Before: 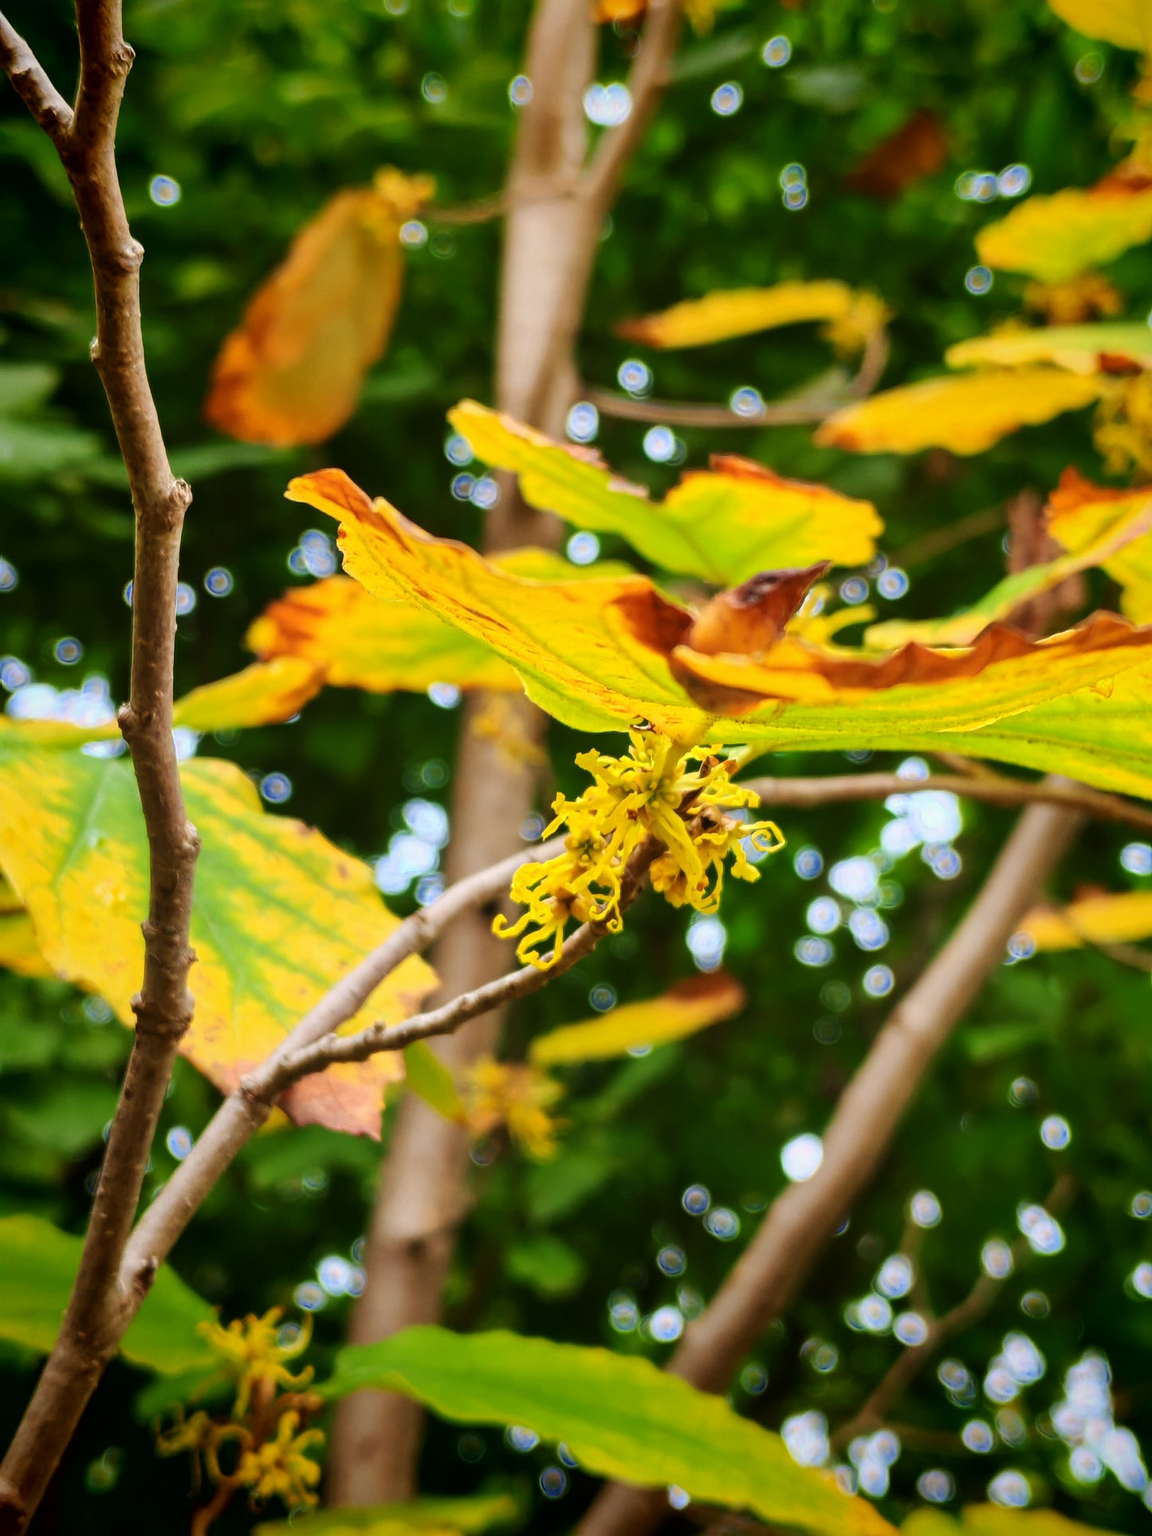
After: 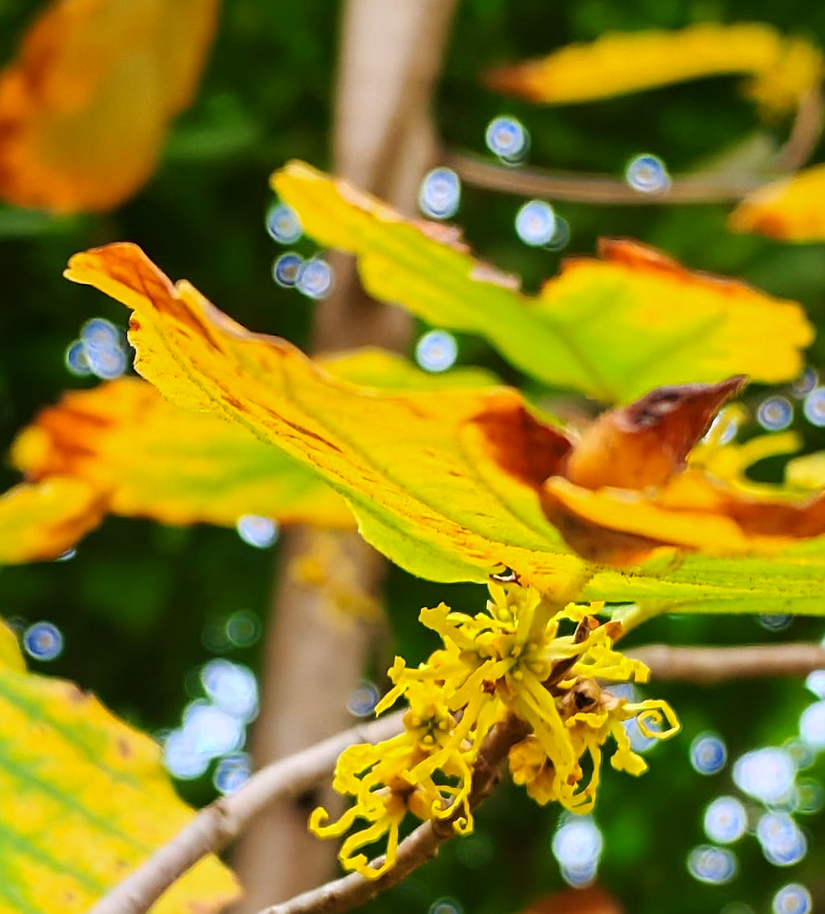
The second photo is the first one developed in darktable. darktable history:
white balance: red 0.988, blue 1.017
sharpen: on, module defaults
rotate and perspective: rotation 1.57°, crop left 0.018, crop right 0.982, crop top 0.039, crop bottom 0.961
crop: left 20.932%, top 15.471%, right 21.848%, bottom 34.081%
vibrance: on, module defaults
